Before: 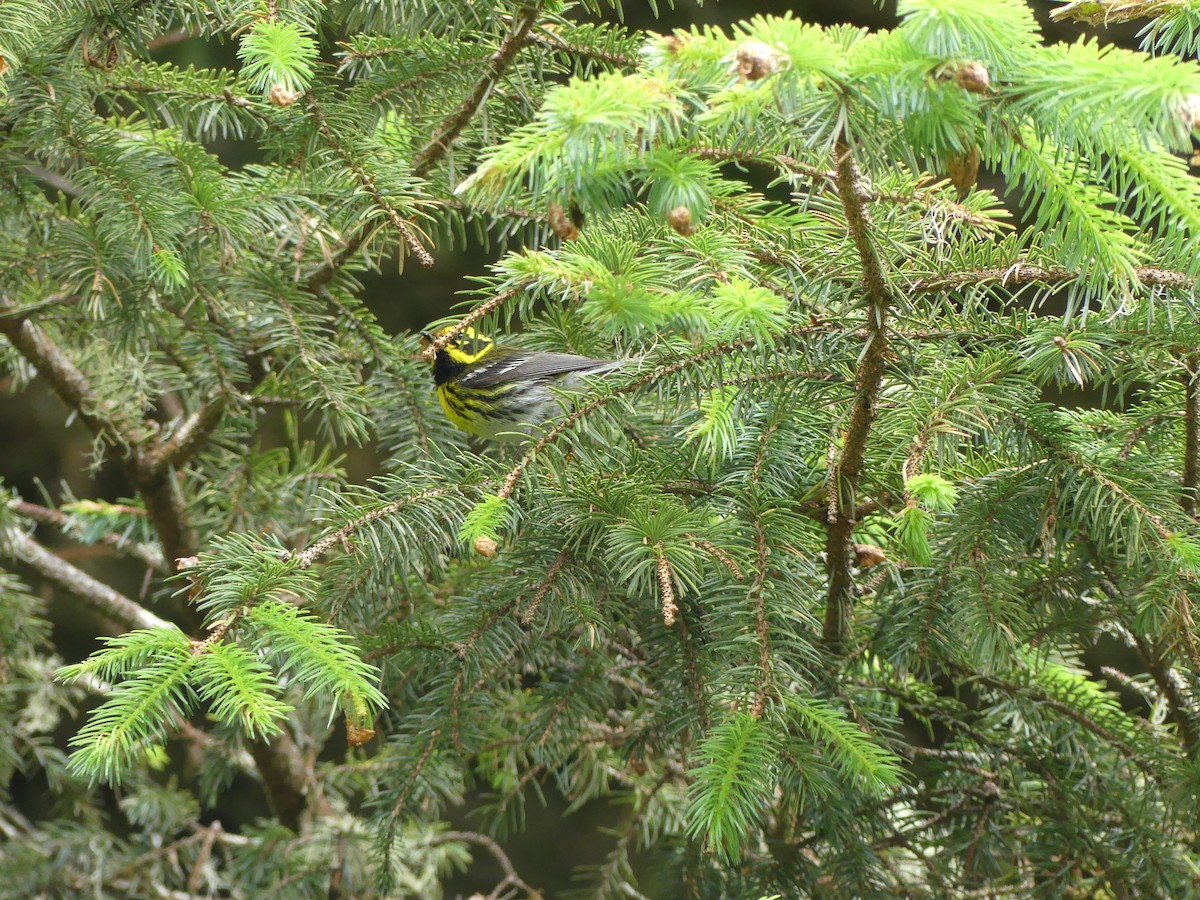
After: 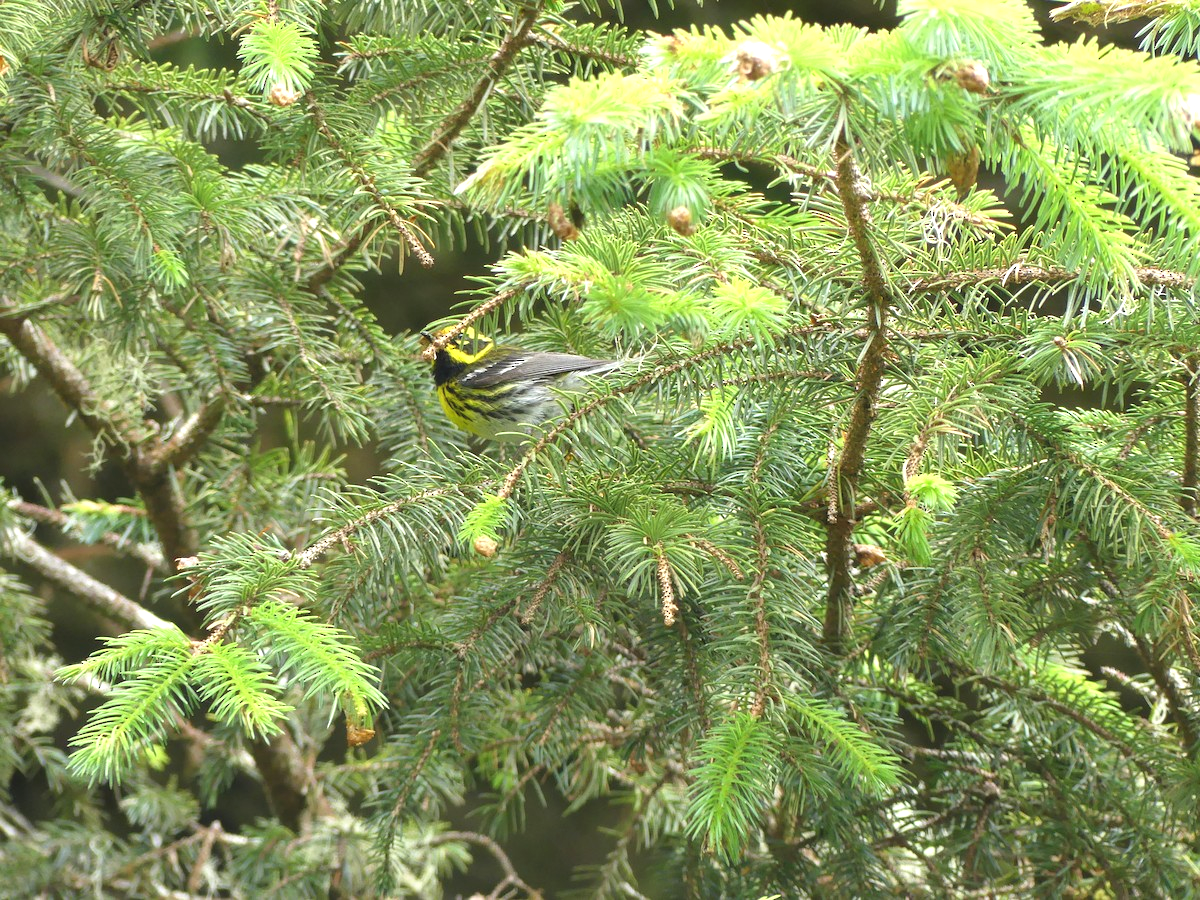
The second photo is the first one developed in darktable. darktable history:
exposure: black level correction -0.002, exposure 0.532 EV, compensate highlight preservation false
